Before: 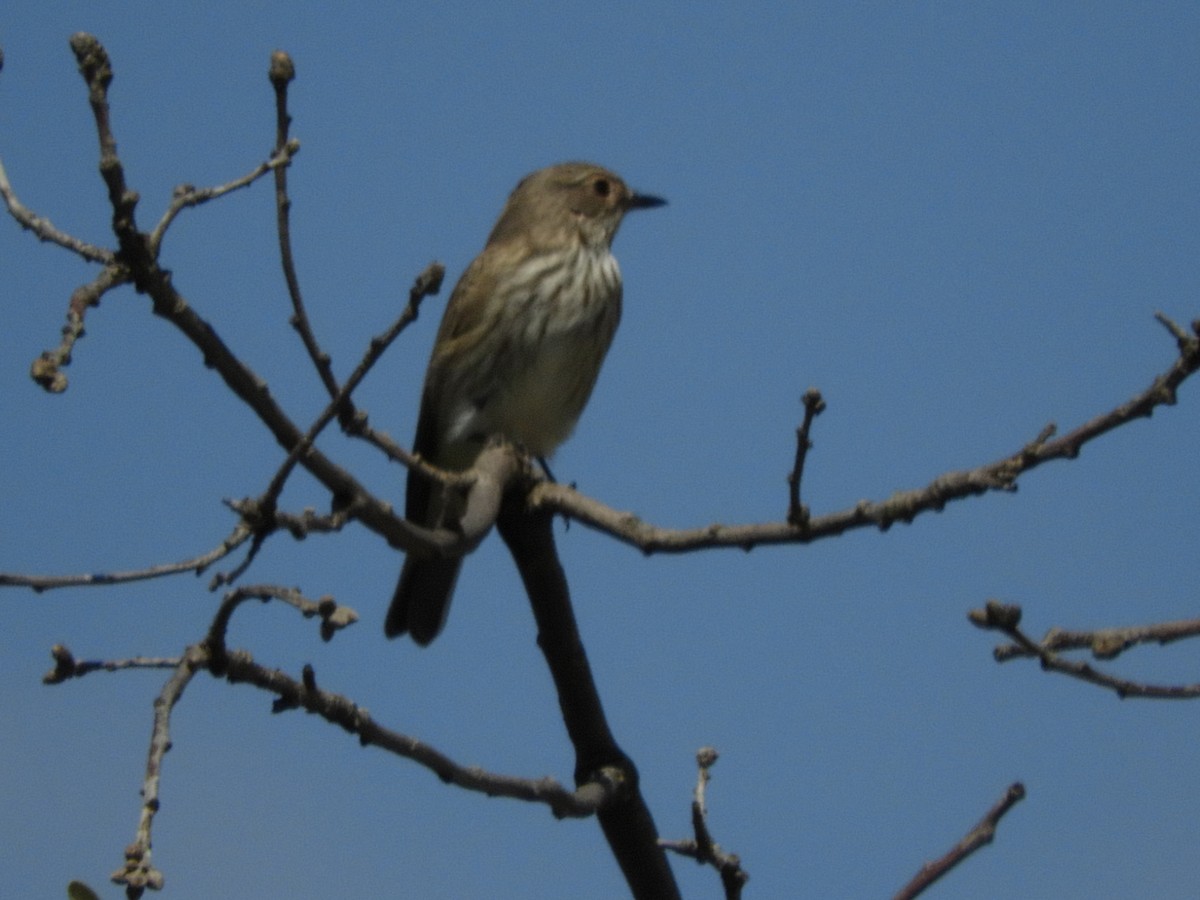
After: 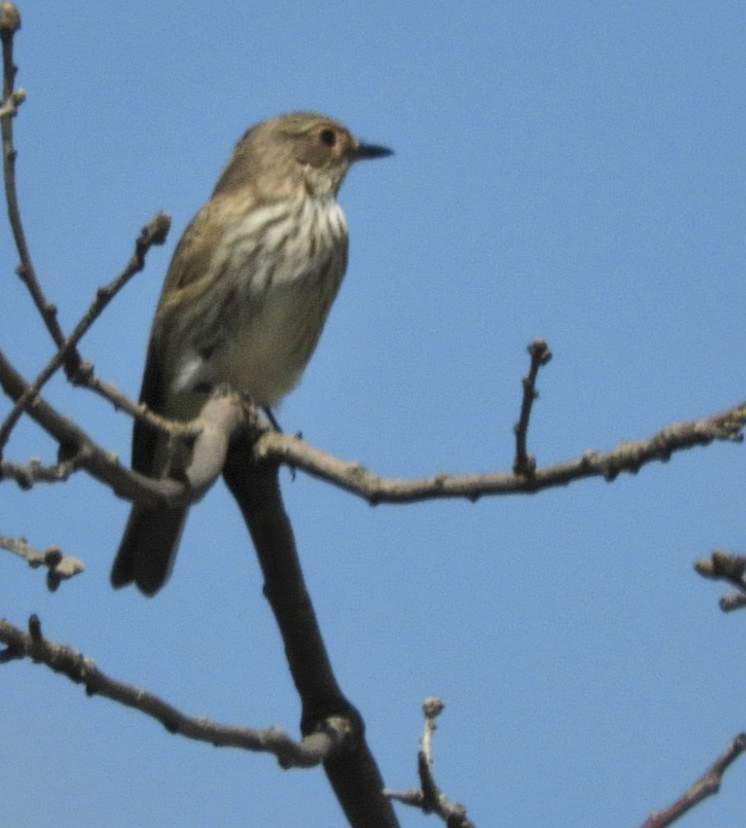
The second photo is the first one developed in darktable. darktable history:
crop and rotate: left 22.894%, top 5.621%, right 14.928%, bottom 2.327%
exposure: compensate highlight preservation false
local contrast: mode bilateral grid, contrast 20, coarseness 49, detail 143%, midtone range 0.2
contrast brightness saturation: contrast 0.103, brightness 0.308, saturation 0.147
